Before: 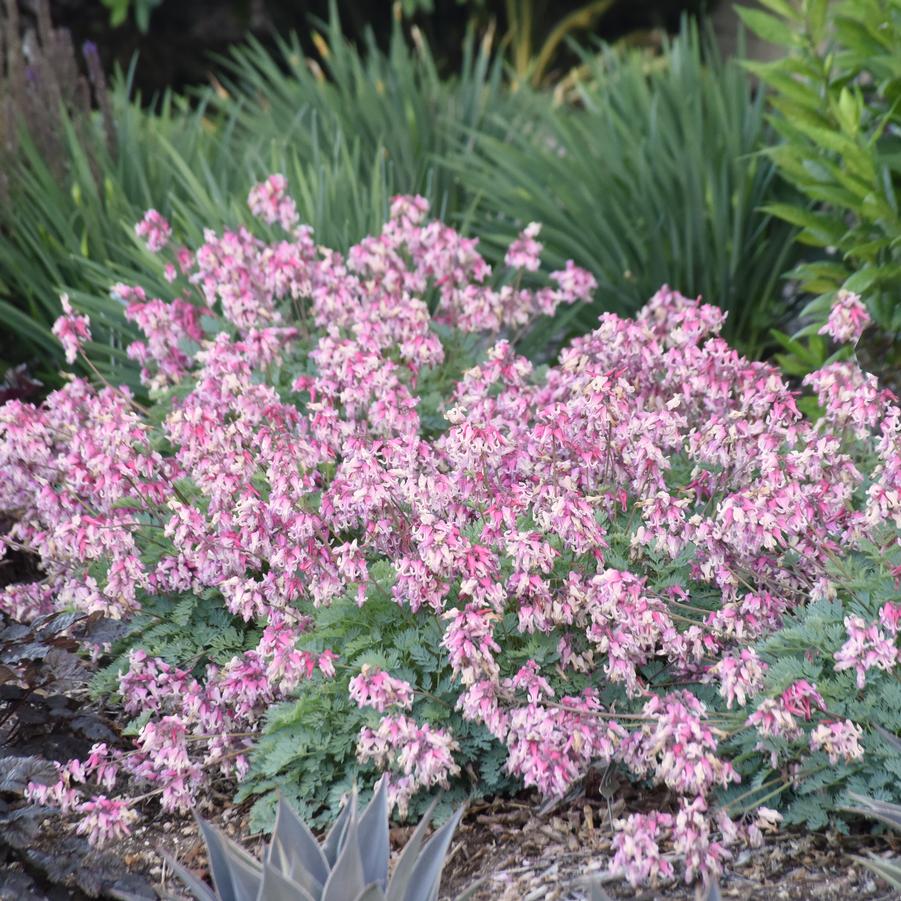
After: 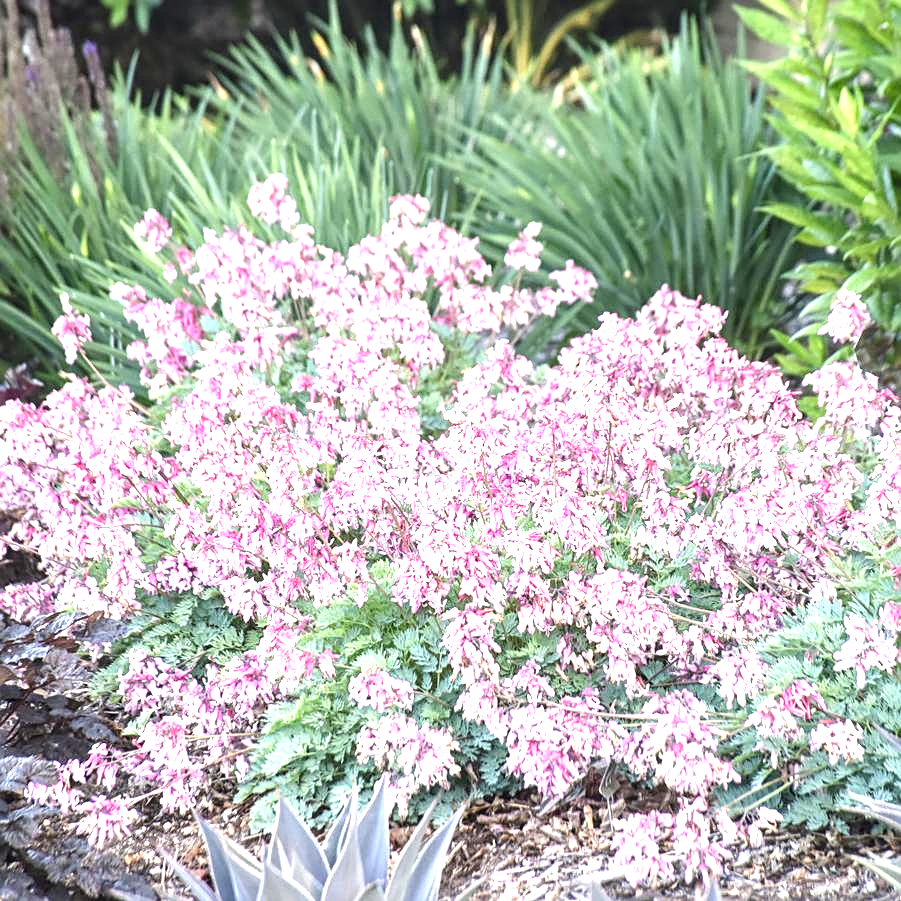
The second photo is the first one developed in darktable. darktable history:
sharpen: on, module defaults
tone equalizer: edges refinement/feathering 500, mask exposure compensation -1.57 EV, preserve details no
local contrast: on, module defaults
contrast brightness saturation: contrast 0.071
exposure: exposure 1.487 EV, compensate exposure bias true, compensate highlight preservation false
